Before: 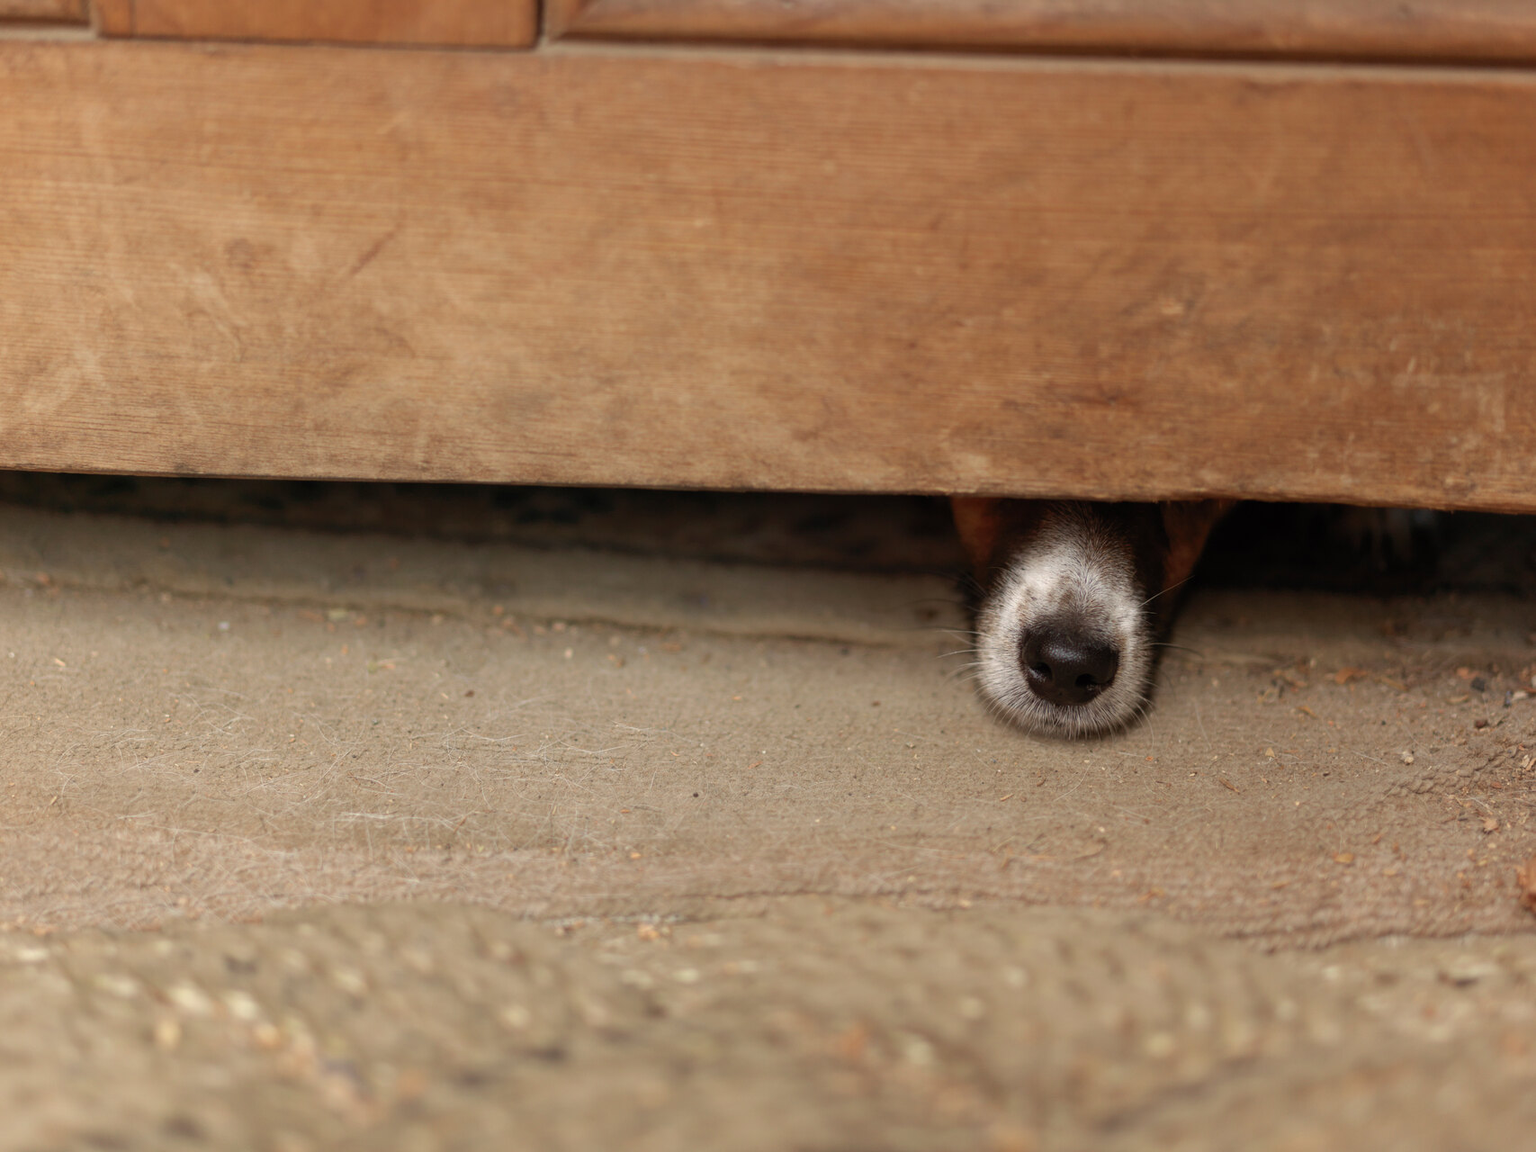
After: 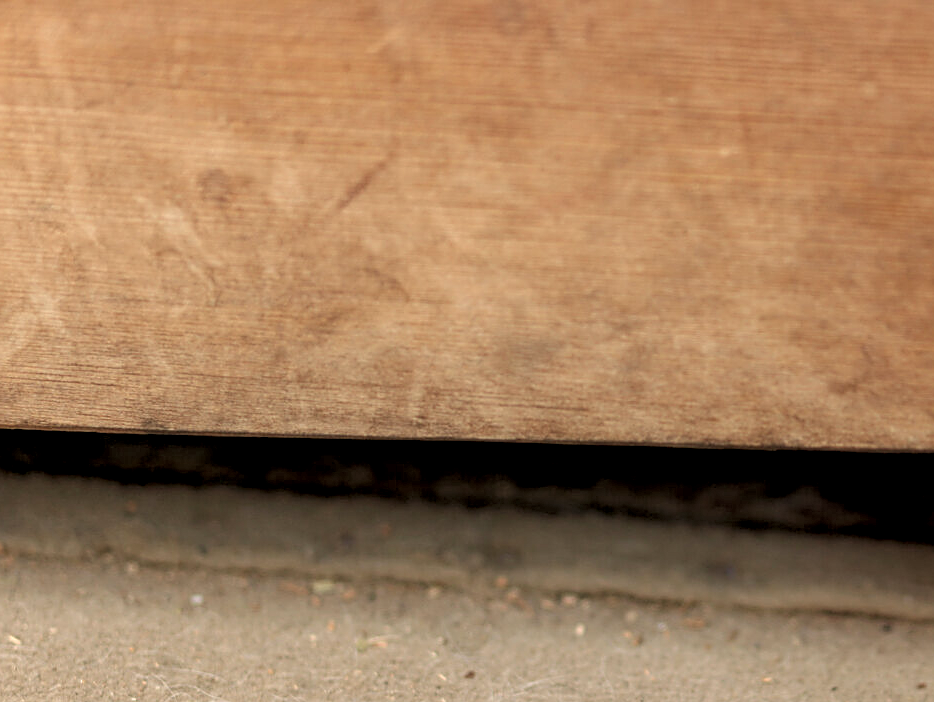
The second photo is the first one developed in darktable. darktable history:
local contrast: detail 130%
sharpen: on, module defaults
crop and rotate: left 3.047%, top 7.509%, right 42.236%, bottom 37.598%
rgb levels: levels [[0.01, 0.419, 0.839], [0, 0.5, 1], [0, 0.5, 1]]
